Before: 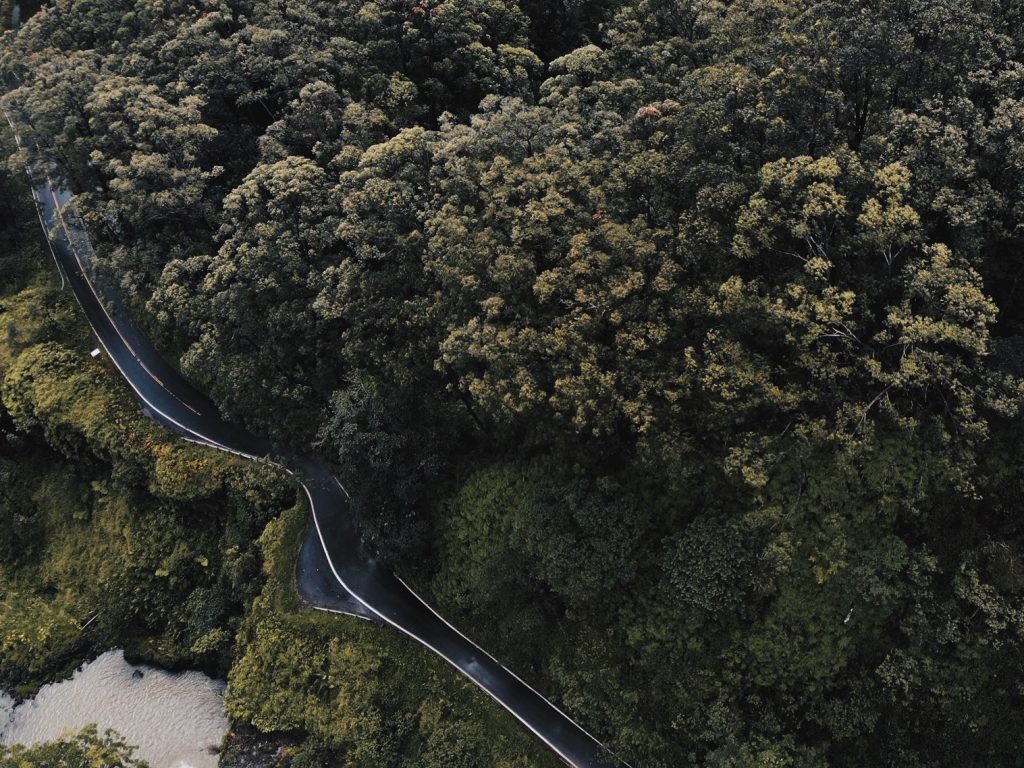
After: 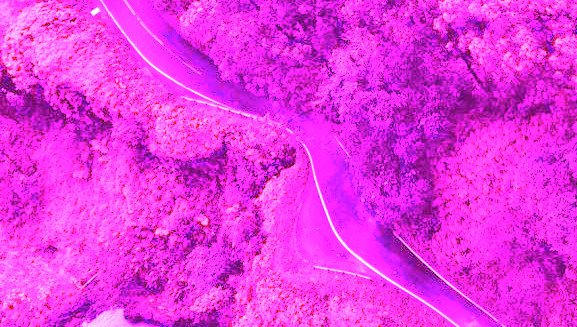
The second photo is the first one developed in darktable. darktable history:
exposure: black level correction 0.001, exposure 0.5 EV, compensate exposure bias true, compensate highlight preservation false
white balance: red 8, blue 8
crop: top 44.483%, right 43.593%, bottom 12.892%
